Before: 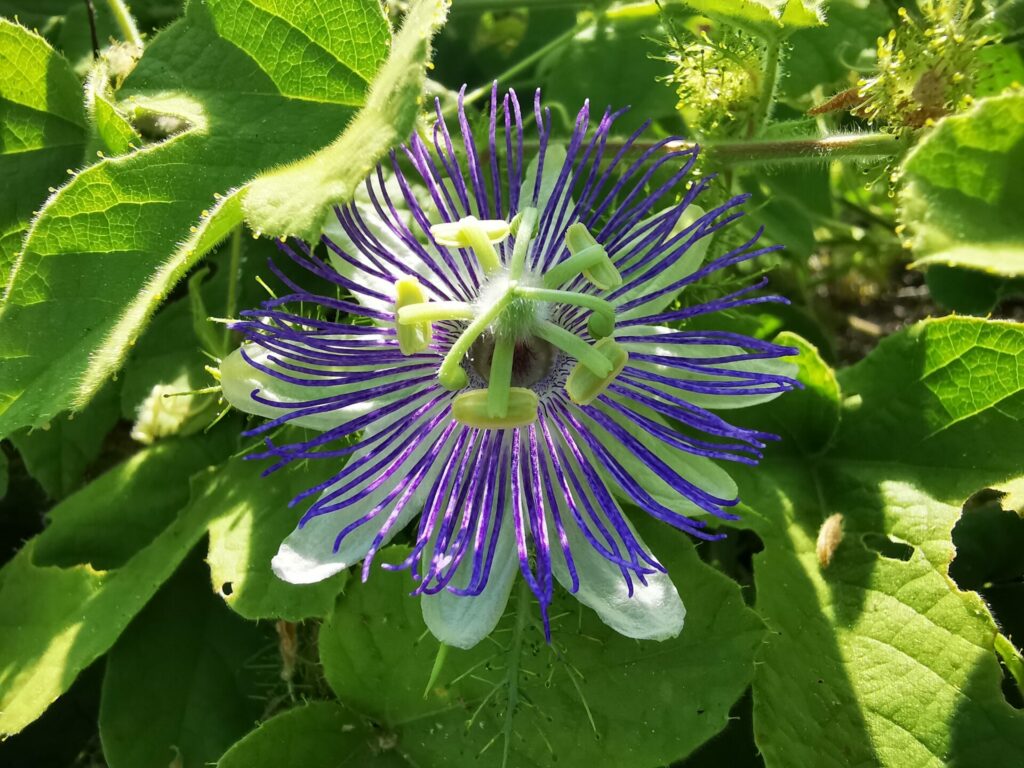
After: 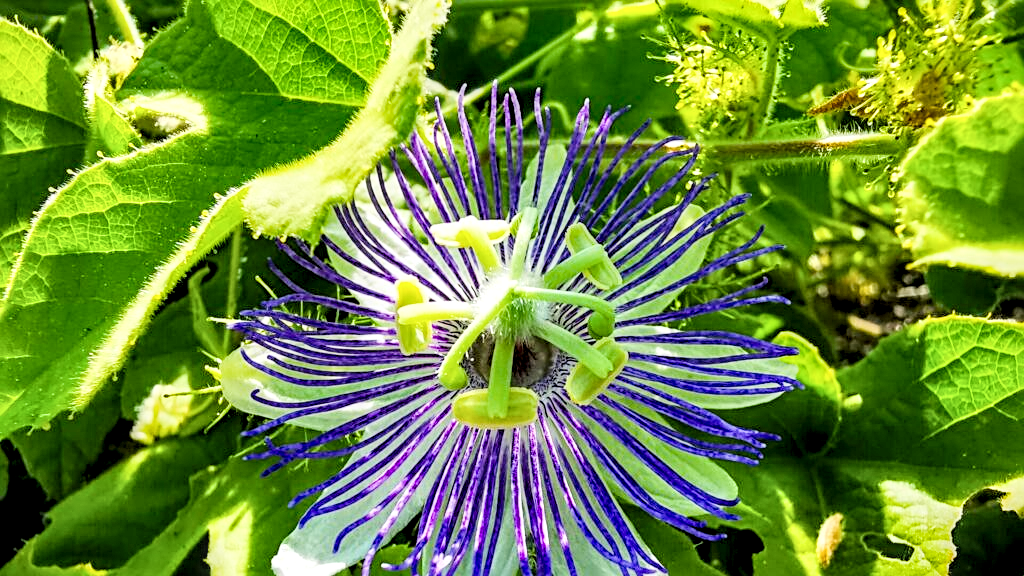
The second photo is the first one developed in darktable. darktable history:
sharpen: radius 2.782
shadows and highlights: soften with gaussian
local contrast: detail 160%
exposure: black level correction 0.001, exposure 0.962 EV, compensate highlight preservation false
crop: bottom 24.952%
color balance rgb: perceptual saturation grading › global saturation 30.229%
filmic rgb: middle gray luminance 29.16%, black relative exposure -10.28 EV, white relative exposure 5.49 EV, threshold 5.96 EV, target black luminance 0%, hardness 3.92, latitude 1.22%, contrast 1.122, highlights saturation mix 5.84%, shadows ↔ highlights balance 15.07%, iterations of high-quality reconstruction 0, enable highlight reconstruction true
